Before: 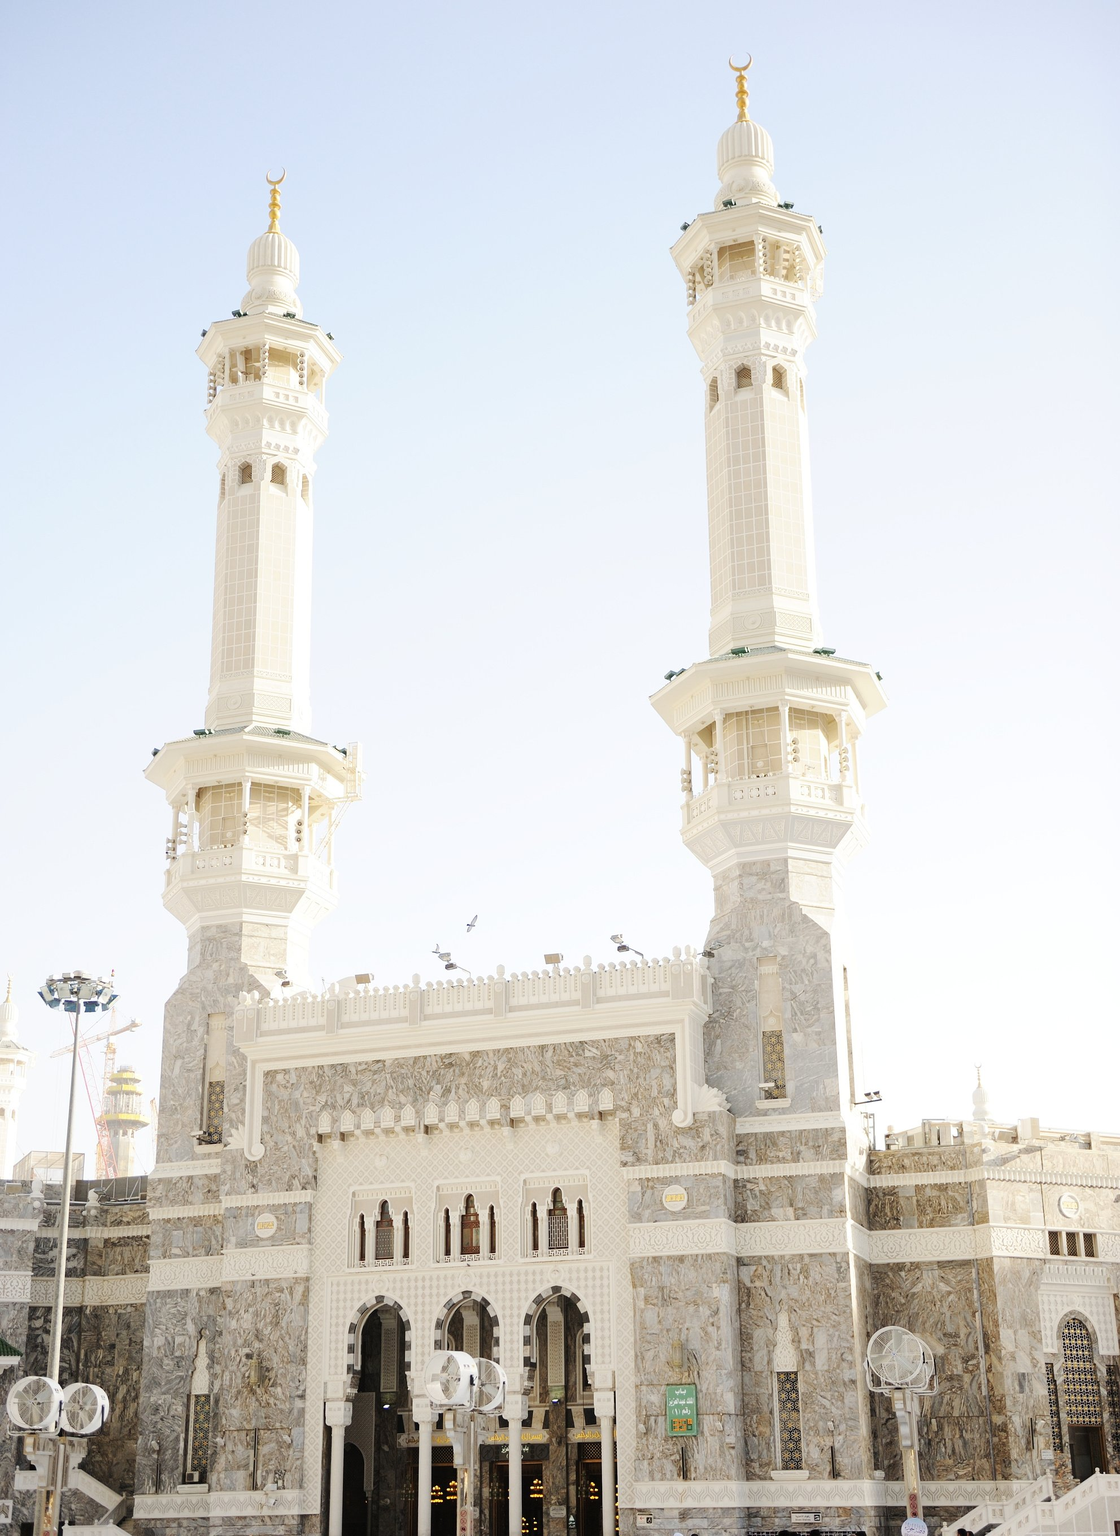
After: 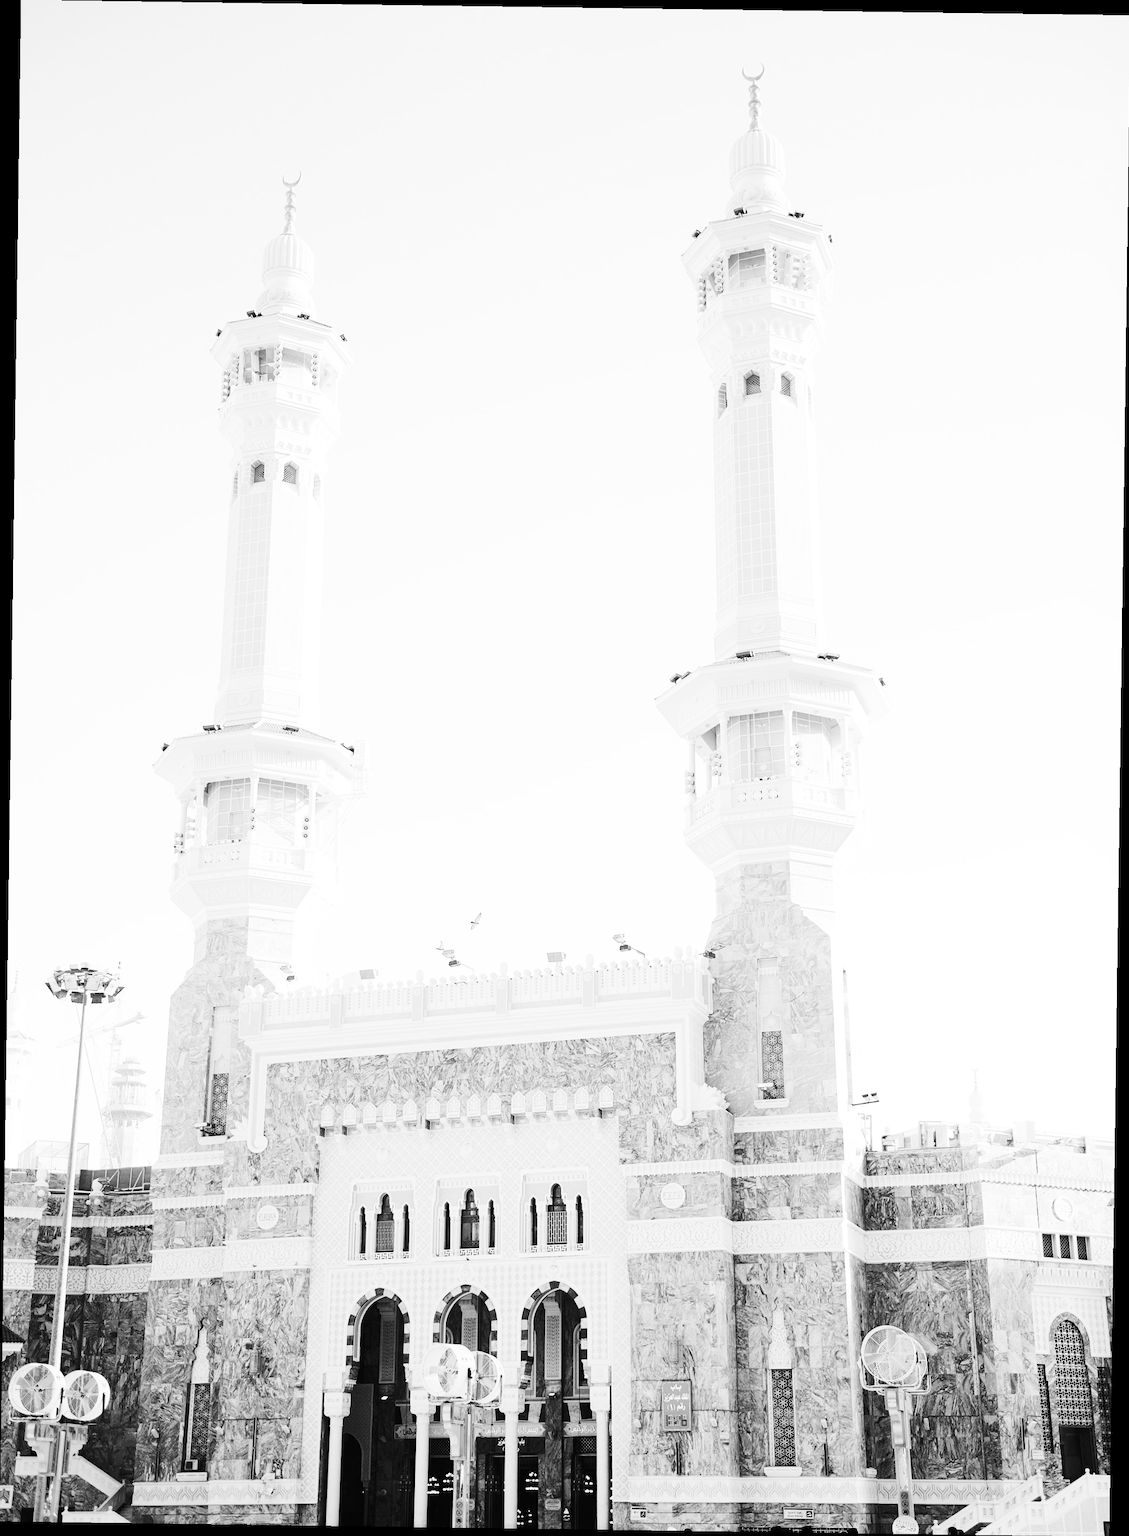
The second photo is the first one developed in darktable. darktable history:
monochrome: size 3.1
contrast brightness saturation: contrast 0.4, brightness 0.1, saturation 0.21
rotate and perspective: rotation 0.8°, automatic cropping off
